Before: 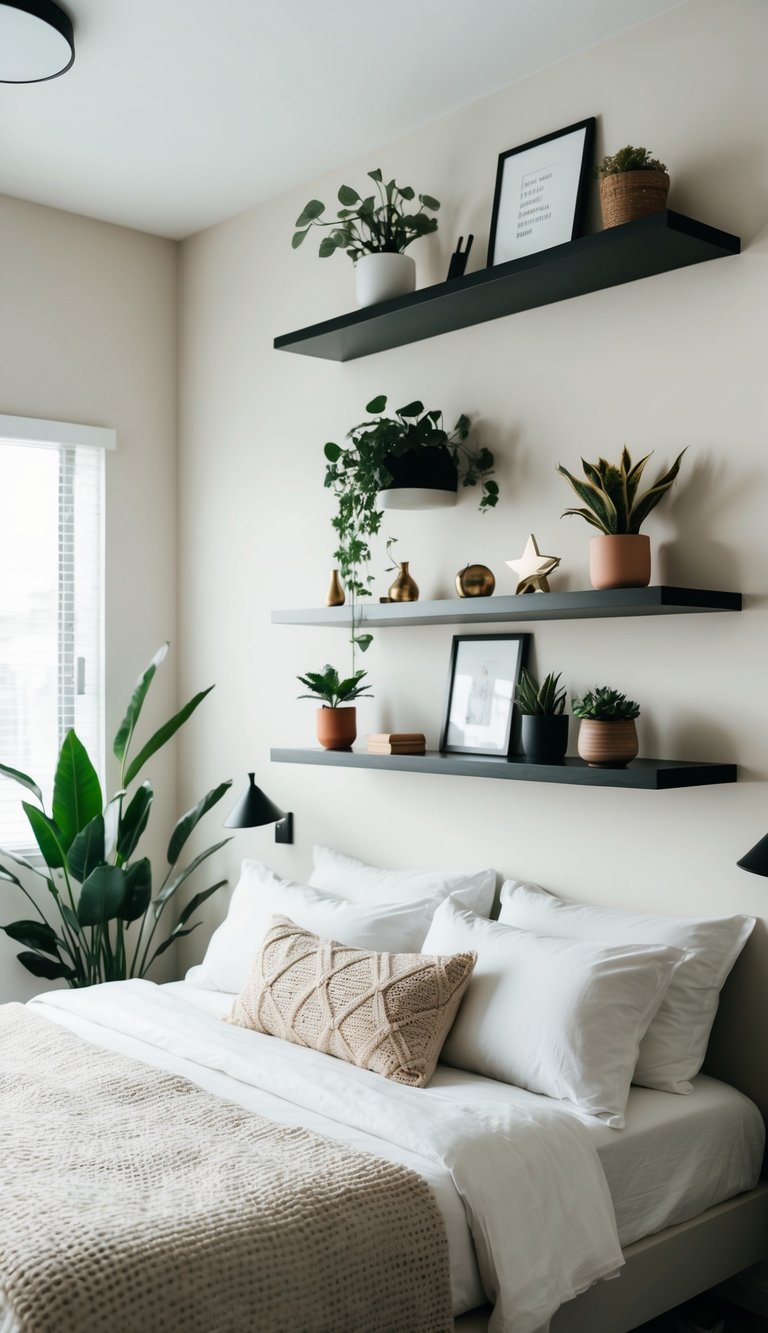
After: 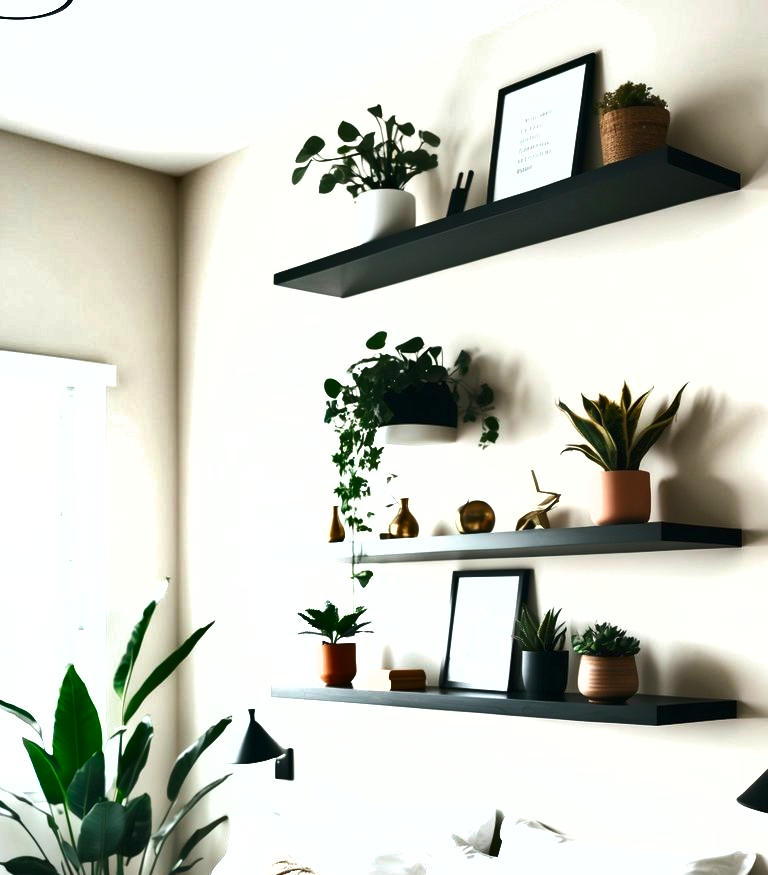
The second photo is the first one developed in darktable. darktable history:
shadows and highlights: radius 108.52, shadows 23.73, highlights -59.32, low approximation 0.01, soften with gaussian
crop and rotate: top 4.848%, bottom 29.503%
exposure: black level correction 0, exposure 1.1 EV, compensate highlight preservation false
